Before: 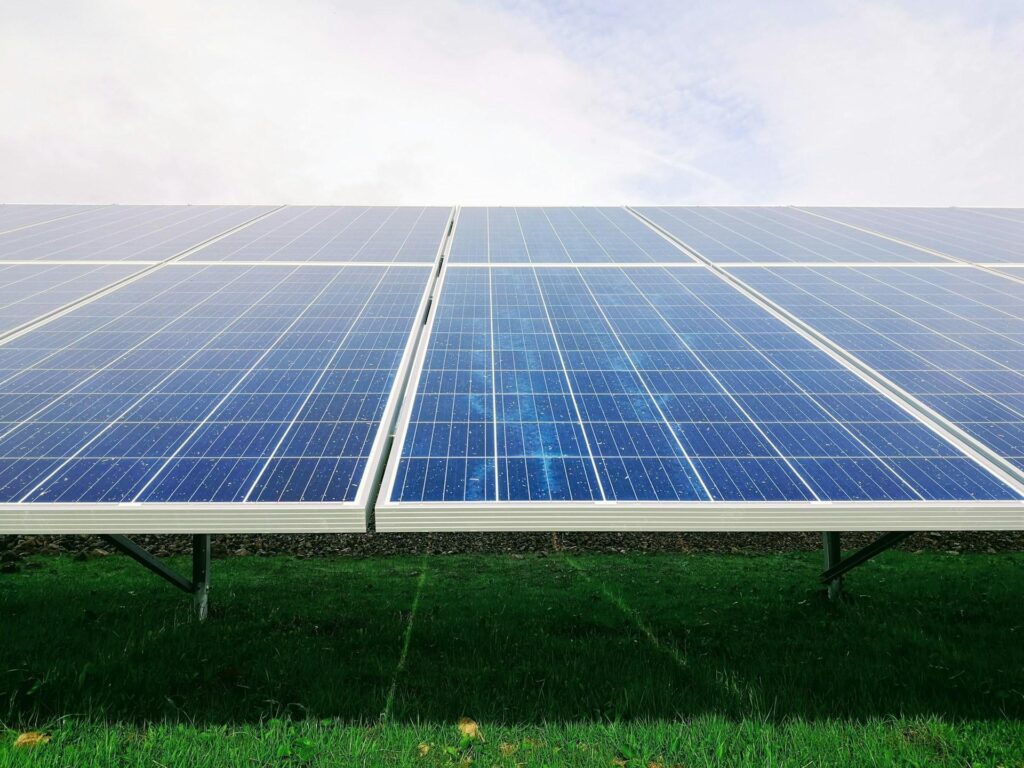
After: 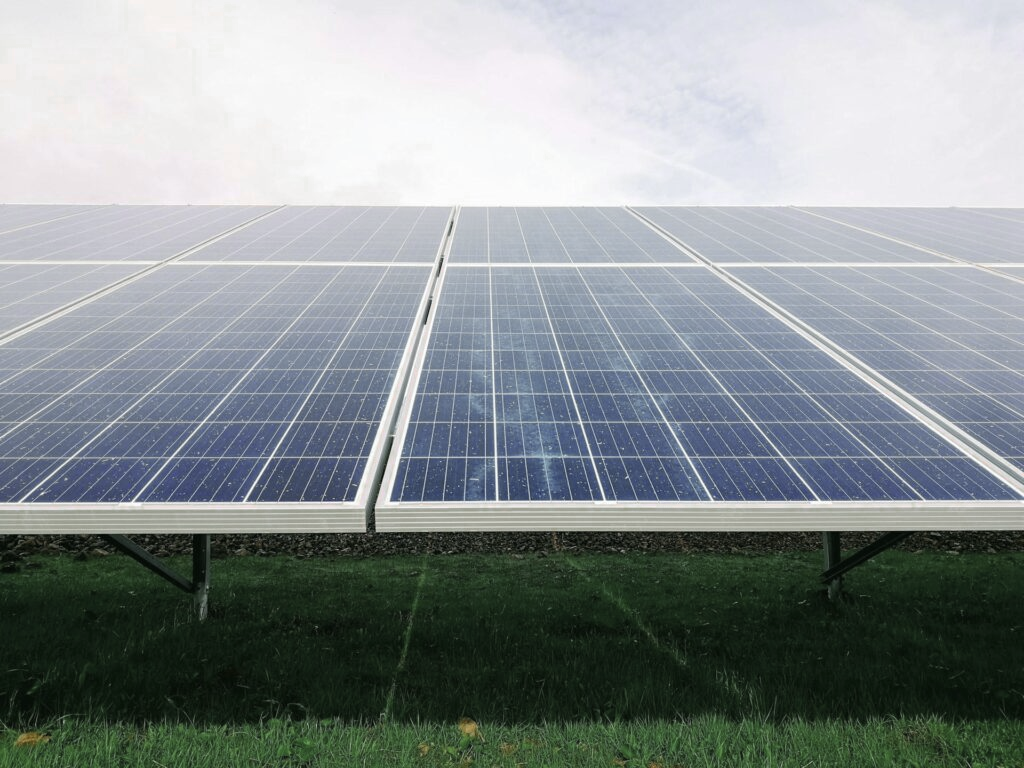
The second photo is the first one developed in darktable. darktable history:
color zones: curves: ch0 [(0, 0.48) (0.209, 0.398) (0.305, 0.332) (0.429, 0.493) (0.571, 0.5) (0.714, 0.5) (0.857, 0.5) (1, 0.48)]; ch1 [(0, 0.736) (0.143, 0.625) (0.225, 0.371) (0.429, 0.256) (0.571, 0.241) (0.714, 0.213) (0.857, 0.48) (1, 0.736)]; ch2 [(0, 0.448) (0.143, 0.498) (0.286, 0.5) (0.429, 0.5) (0.571, 0.5) (0.714, 0.5) (0.857, 0.5) (1, 0.448)]
